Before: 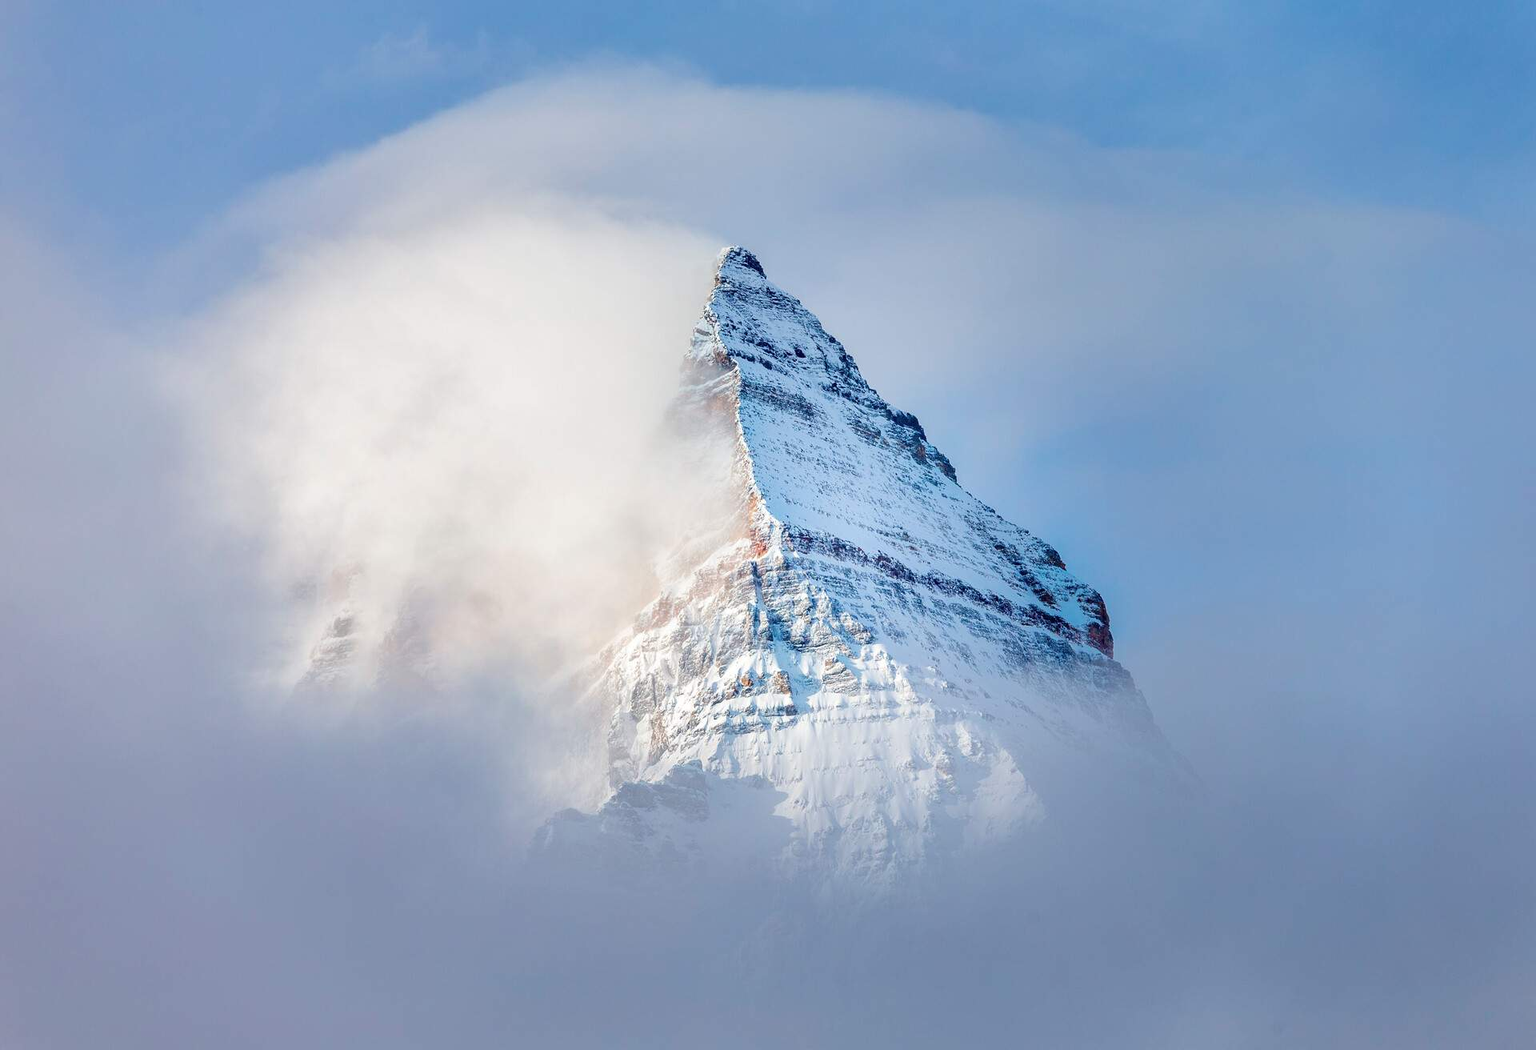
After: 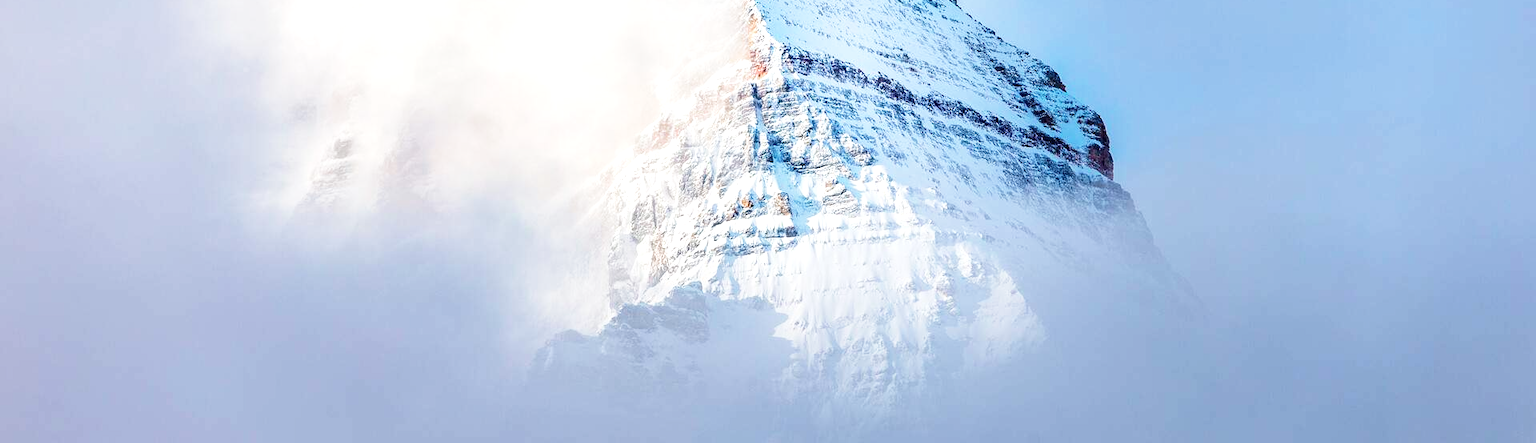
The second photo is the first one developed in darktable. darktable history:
crop: top 45.587%, bottom 12.13%
base curve: curves: ch0 [(0, 0) (0.666, 0.806) (1, 1)], preserve colors none
tone equalizer: -8 EV -0.451 EV, -7 EV -0.418 EV, -6 EV -0.332 EV, -5 EV -0.183 EV, -3 EV 0.244 EV, -2 EV 0.358 EV, -1 EV 0.39 EV, +0 EV 0.413 EV, edges refinement/feathering 500, mask exposure compensation -1.26 EV, preserve details no
